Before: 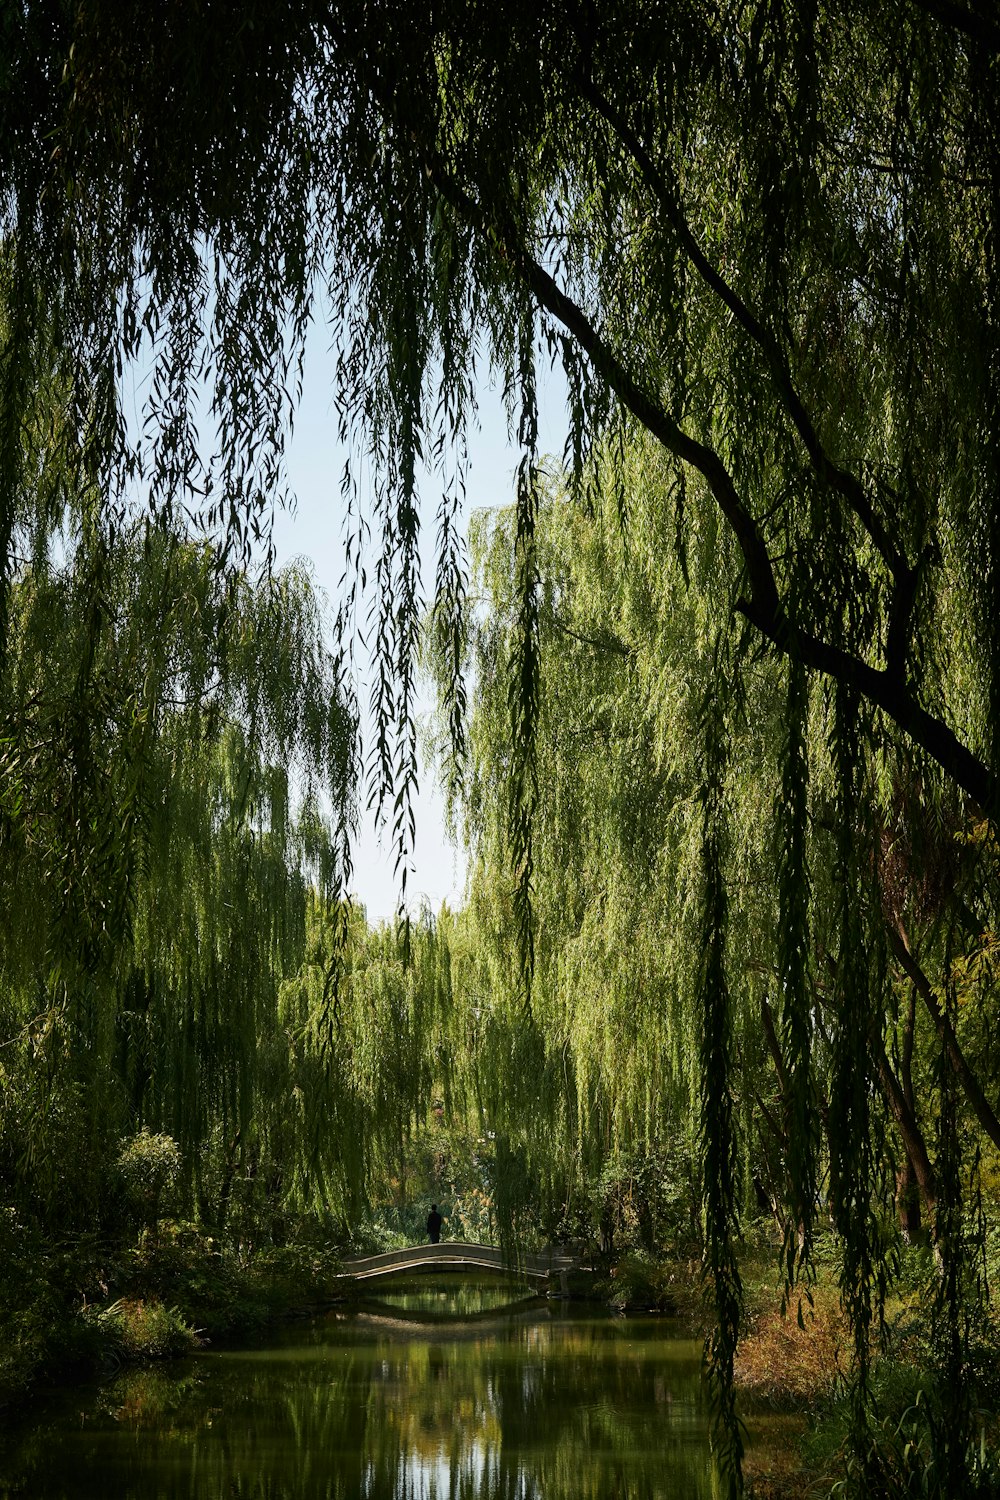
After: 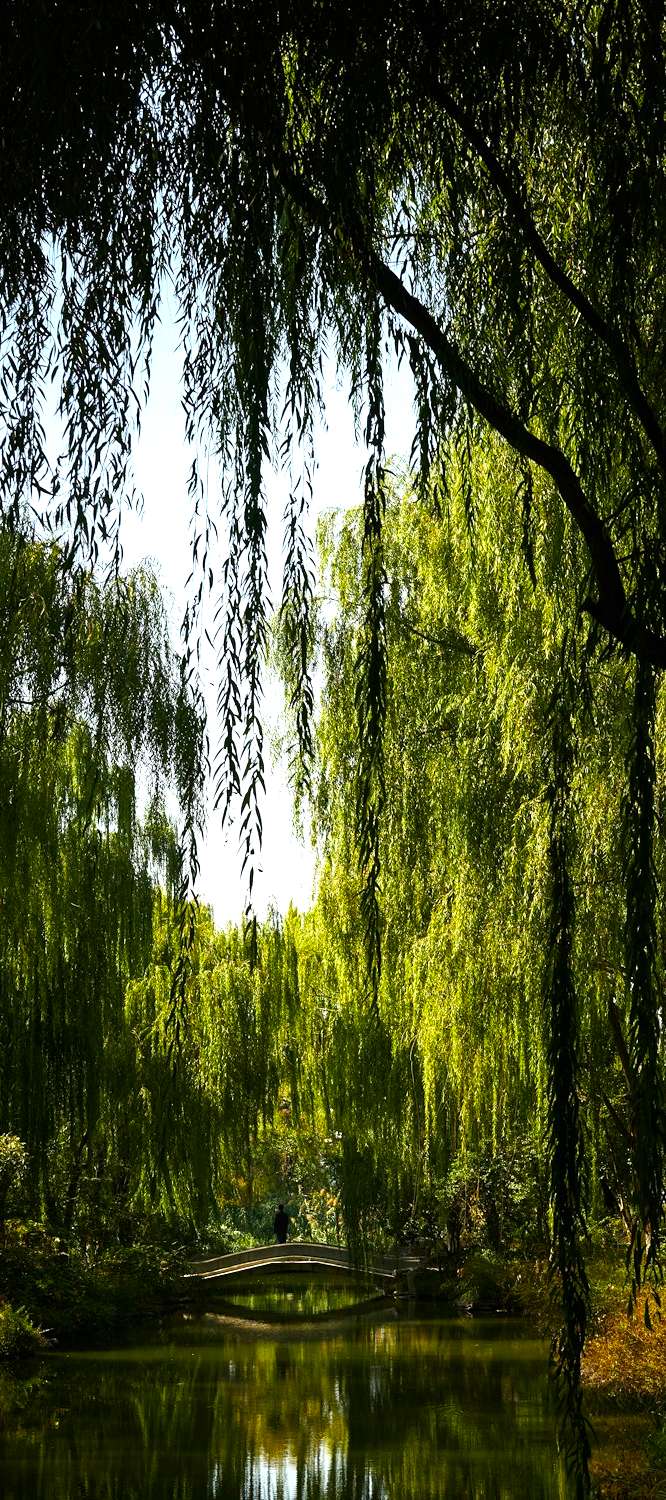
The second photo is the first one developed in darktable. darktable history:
crop and rotate: left 15.392%, right 17.936%
color balance rgb: shadows lift › hue 87.81°, highlights gain › luminance 14.888%, perceptual saturation grading › global saturation 31.16%, perceptual brilliance grading › highlights 13.869%, perceptual brilliance grading › shadows -18.923%, global vibrance 25.111%
